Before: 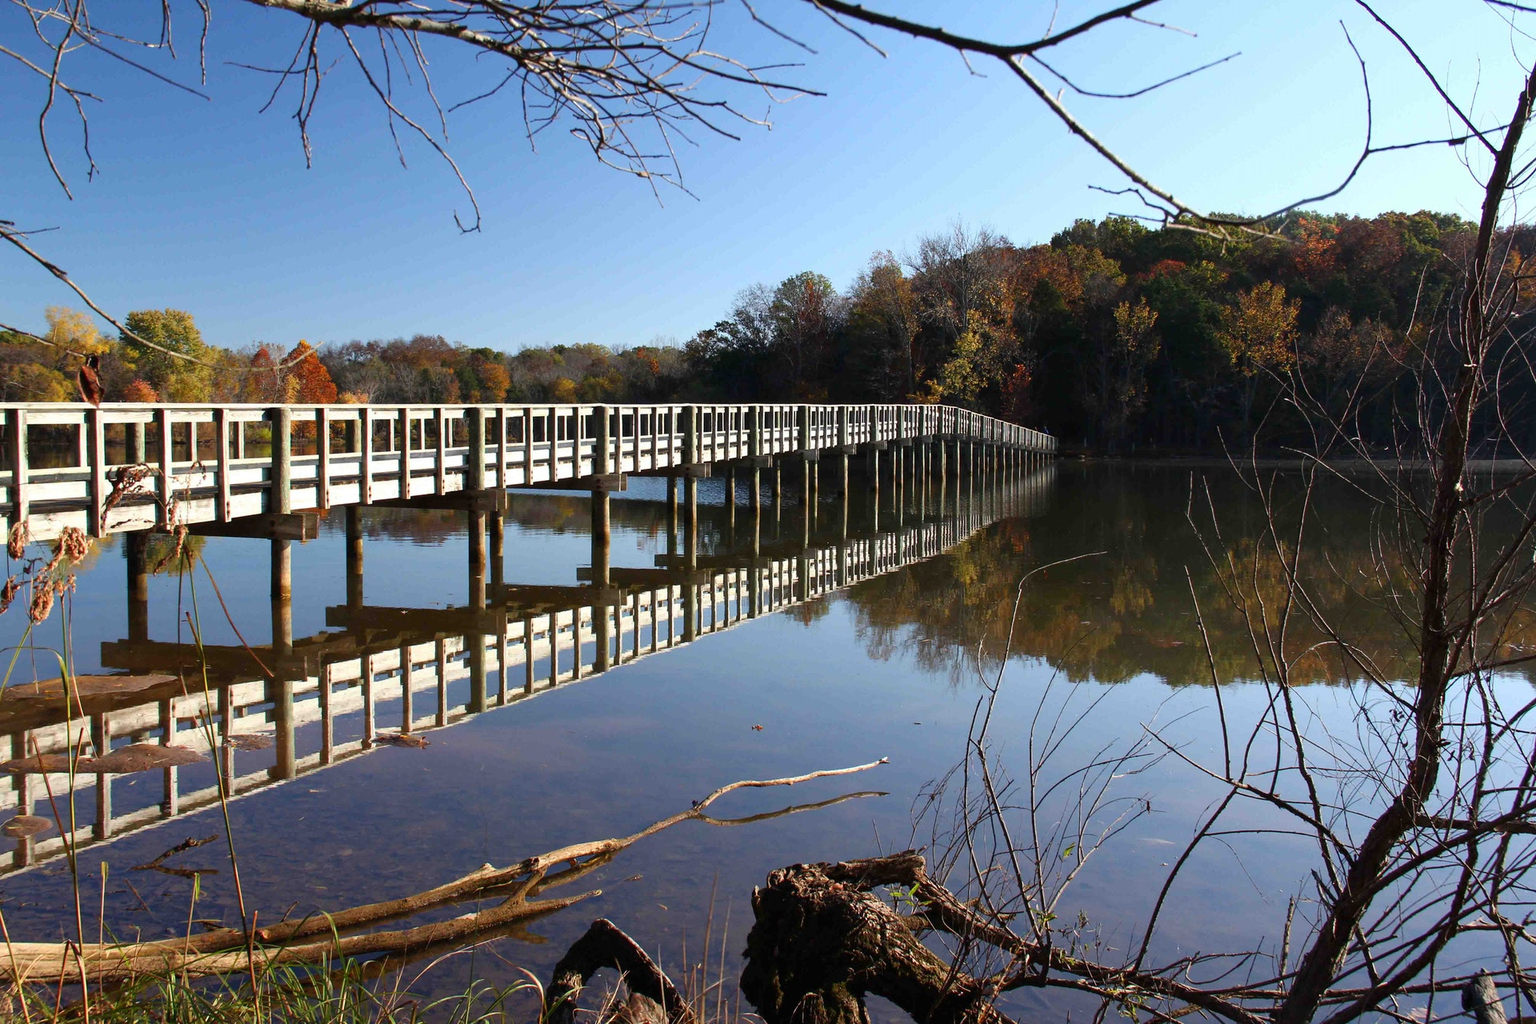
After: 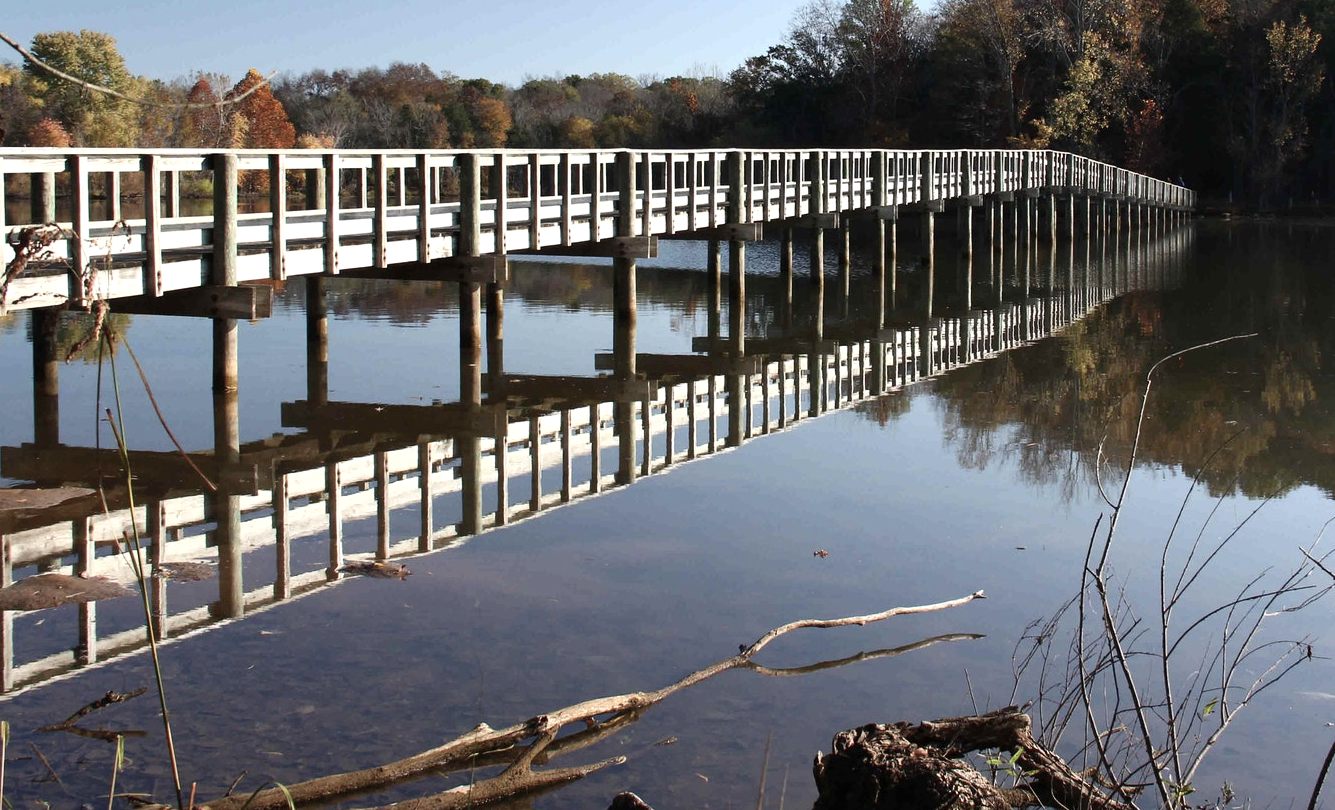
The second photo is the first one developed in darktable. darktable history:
crop: left 6.584%, top 27.824%, right 23.85%, bottom 8.85%
contrast brightness saturation: contrast 0.097, saturation -0.372
exposure: exposure 0.201 EV, compensate exposure bias true, compensate highlight preservation false
